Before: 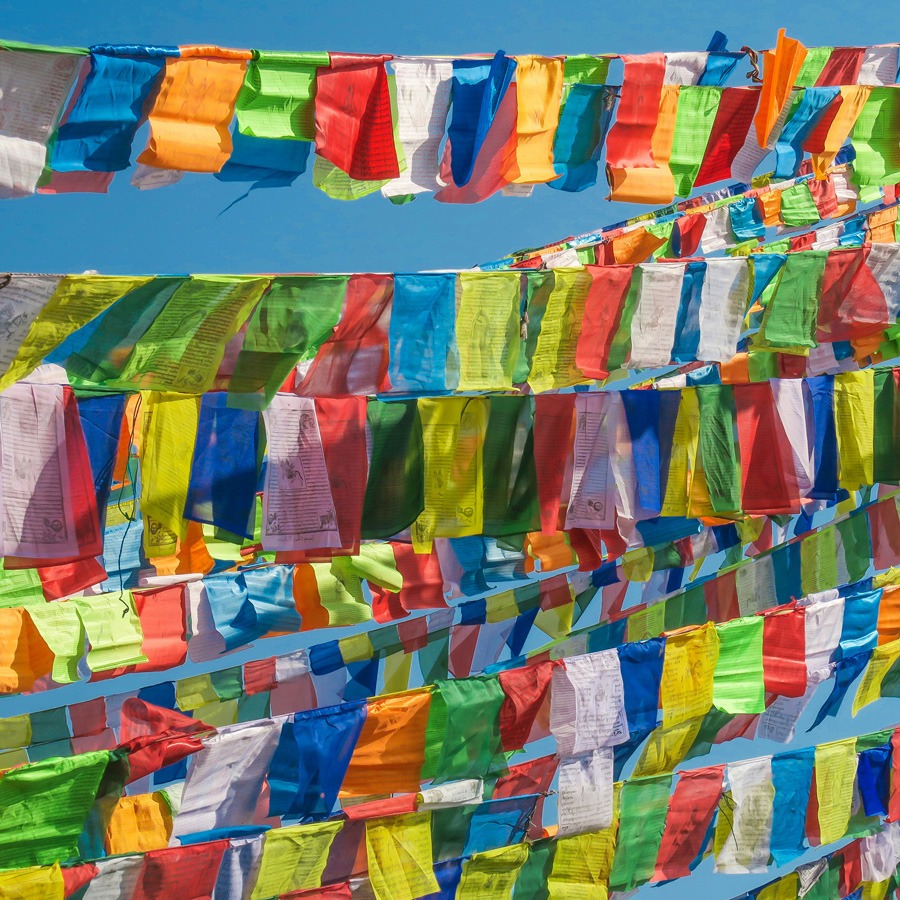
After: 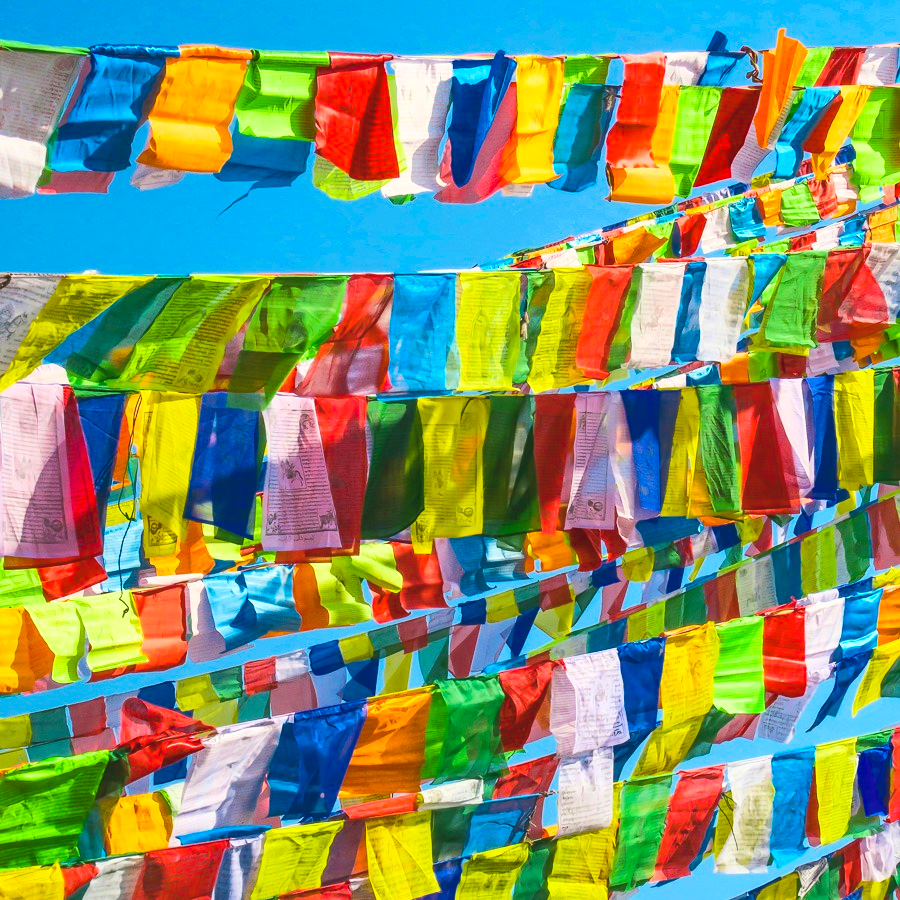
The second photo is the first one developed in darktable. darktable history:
tone curve: curves: ch0 [(0, 0) (0.003, 0.147) (0.011, 0.147) (0.025, 0.147) (0.044, 0.147) (0.069, 0.147) (0.1, 0.15) (0.136, 0.158) (0.177, 0.174) (0.224, 0.198) (0.277, 0.241) (0.335, 0.292) (0.399, 0.361) (0.468, 0.452) (0.543, 0.568) (0.623, 0.679) (0.709, 0.793) (0.801, 0.886) (0.898, 0.966) (1, 1)], color space Lab, linked channels, preserve colors none
contrast brightness saturation: brightness 0.141
color balance rgb: perceptual saturation grading › global saturation 35.949%, perceptual saturation grading › shadows 34.681%
shadows and highlights: shadows 37.41, highlights -26.98, soften with gaussian
